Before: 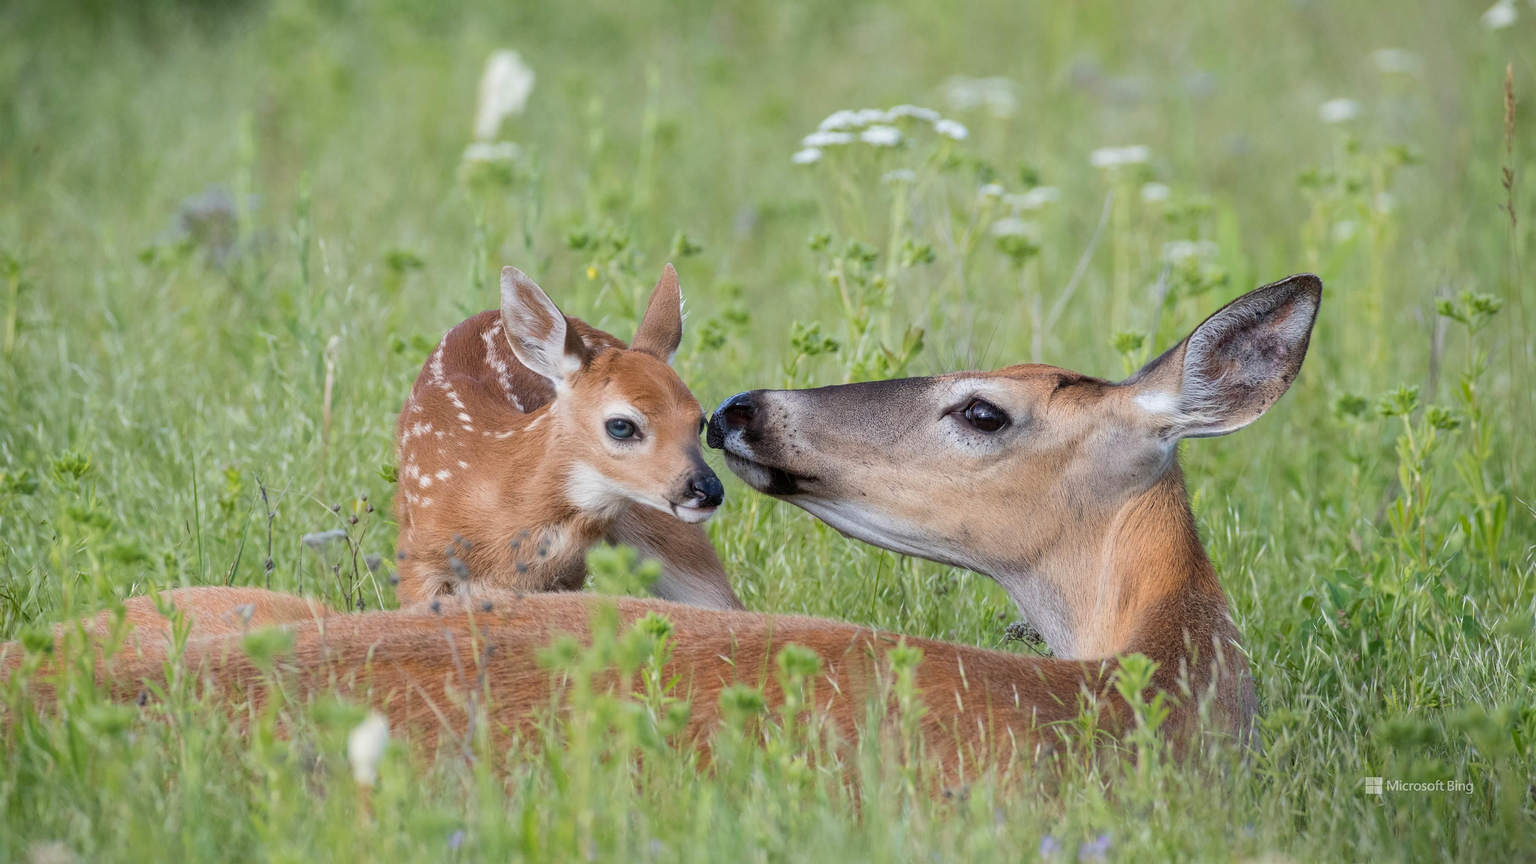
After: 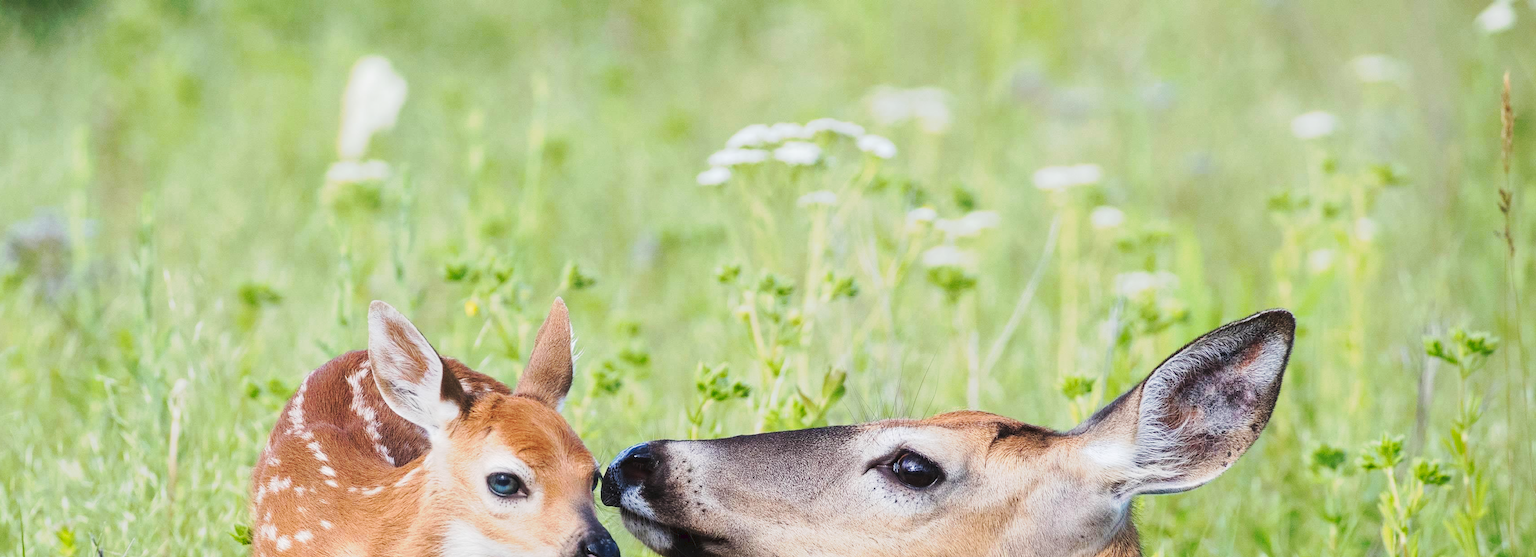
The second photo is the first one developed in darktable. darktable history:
crop and rotate: left 11.376%, bottom 42.764%
tone curve: curves: ch0 [(0, 0) (0.003, 0.045) (0.011, 0.054) (0.025, 0.069) (0.044, 0.083) (0.069, 0.101) (0.1, 0.119) (0.136, 0.146) (0.177, 0.177) (0.224, 0.221) (0.277, 0.277) (0.335, 0.362) (0.399, 0.452) (0.468, 0.571) (0.543, 0.666) (0.623, 0.758) (0.709, 0.853) (0.801, 0.896) (0.898, 0.945) (1, 1)], preserve colors none
